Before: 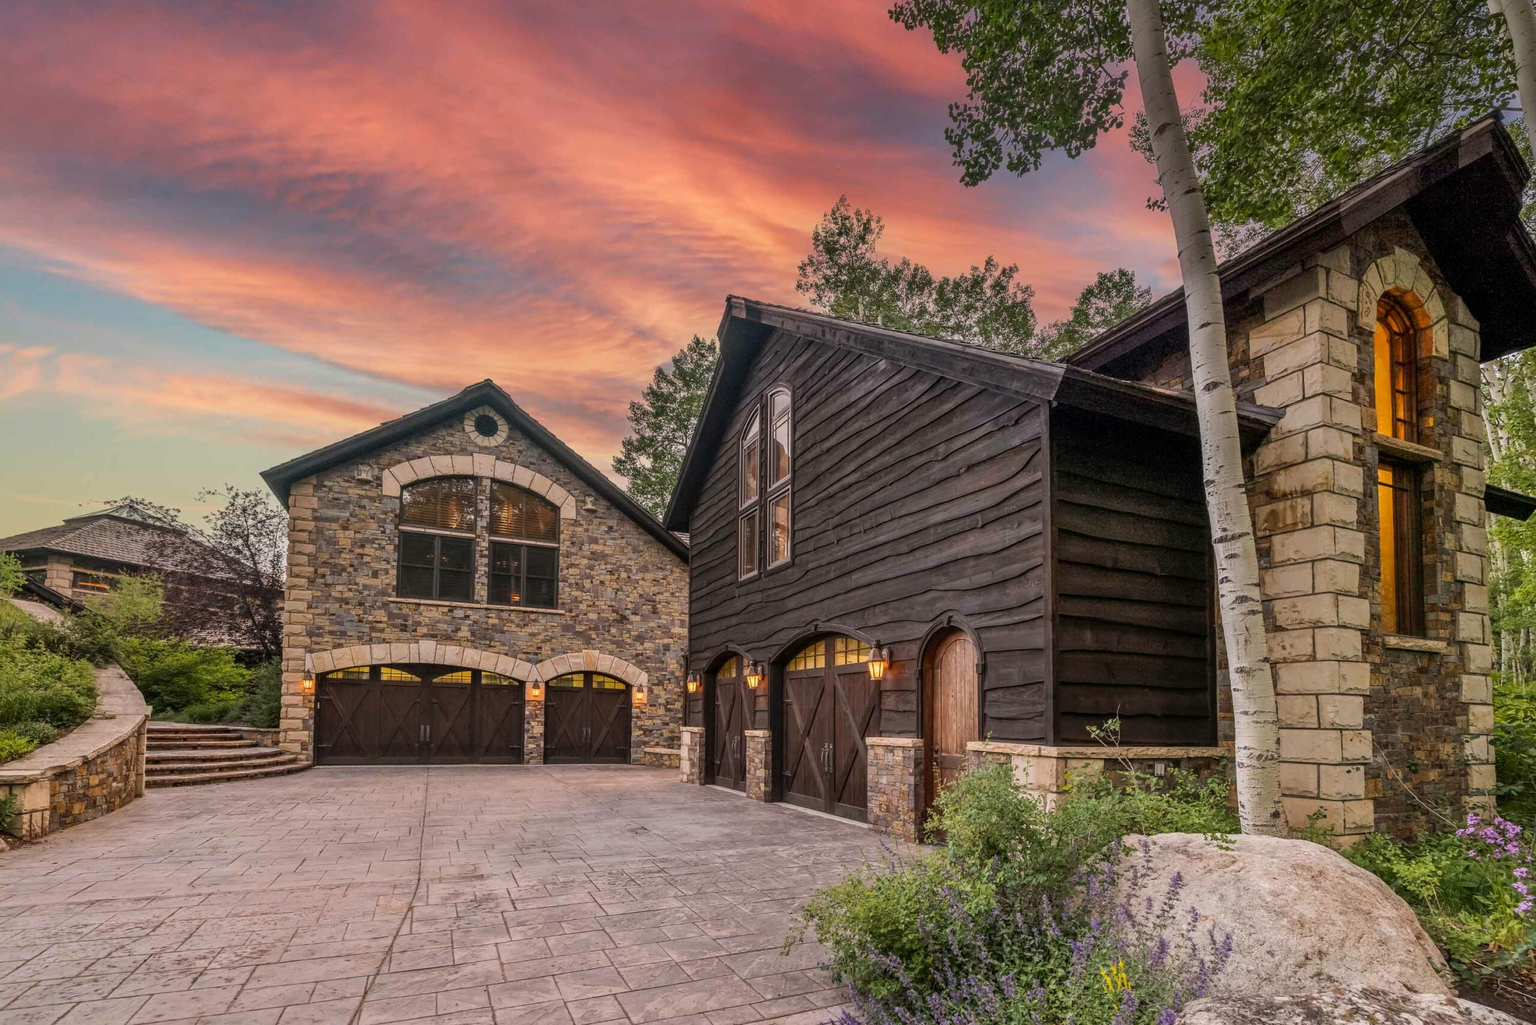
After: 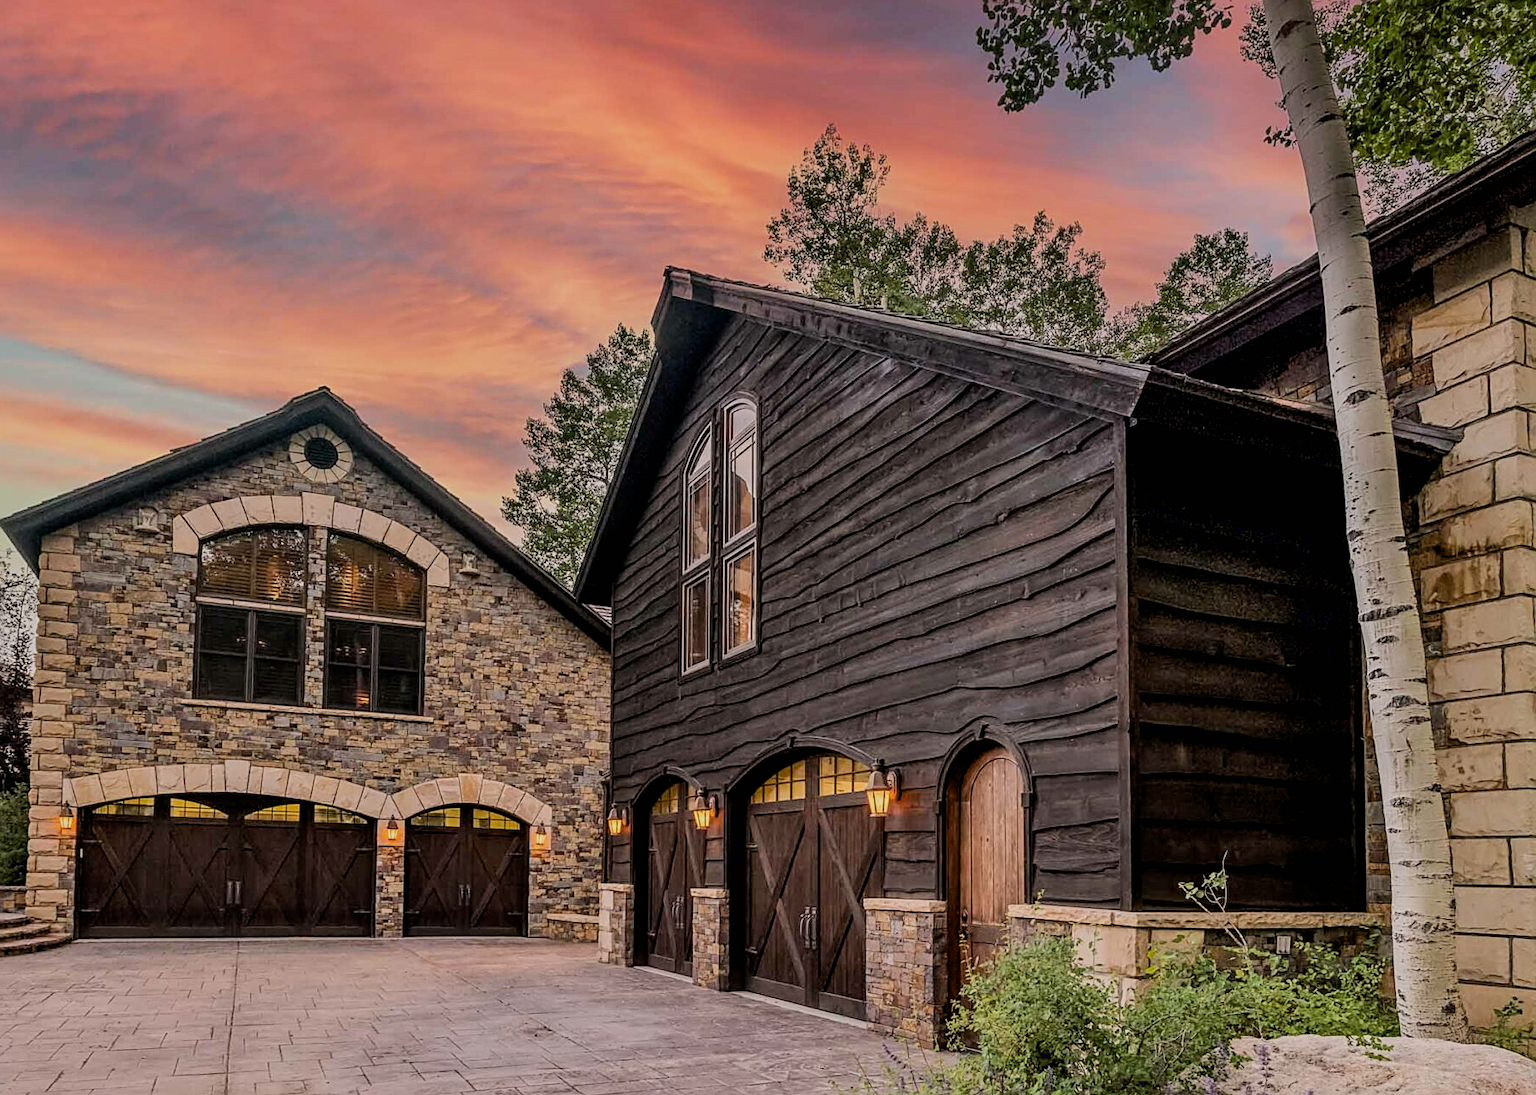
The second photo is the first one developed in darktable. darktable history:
crop and rotate: left 17.046%, top 10.659%, right 12.989%, bottom 14.553%
filmic rgb: black relative exposure -8.42 EV, white relative exposure 4.68 EV, hardness 3.82, color science v6 (2022)
shadows and highlights: radius 108.52, shadows 23.73, highlights -59.32, low approximation 0.01, soften with gaussian
exposure: black level correction 0.007, exposure 0.093 EV, compensate highlight preservation false
sharpen: on, module defaults
